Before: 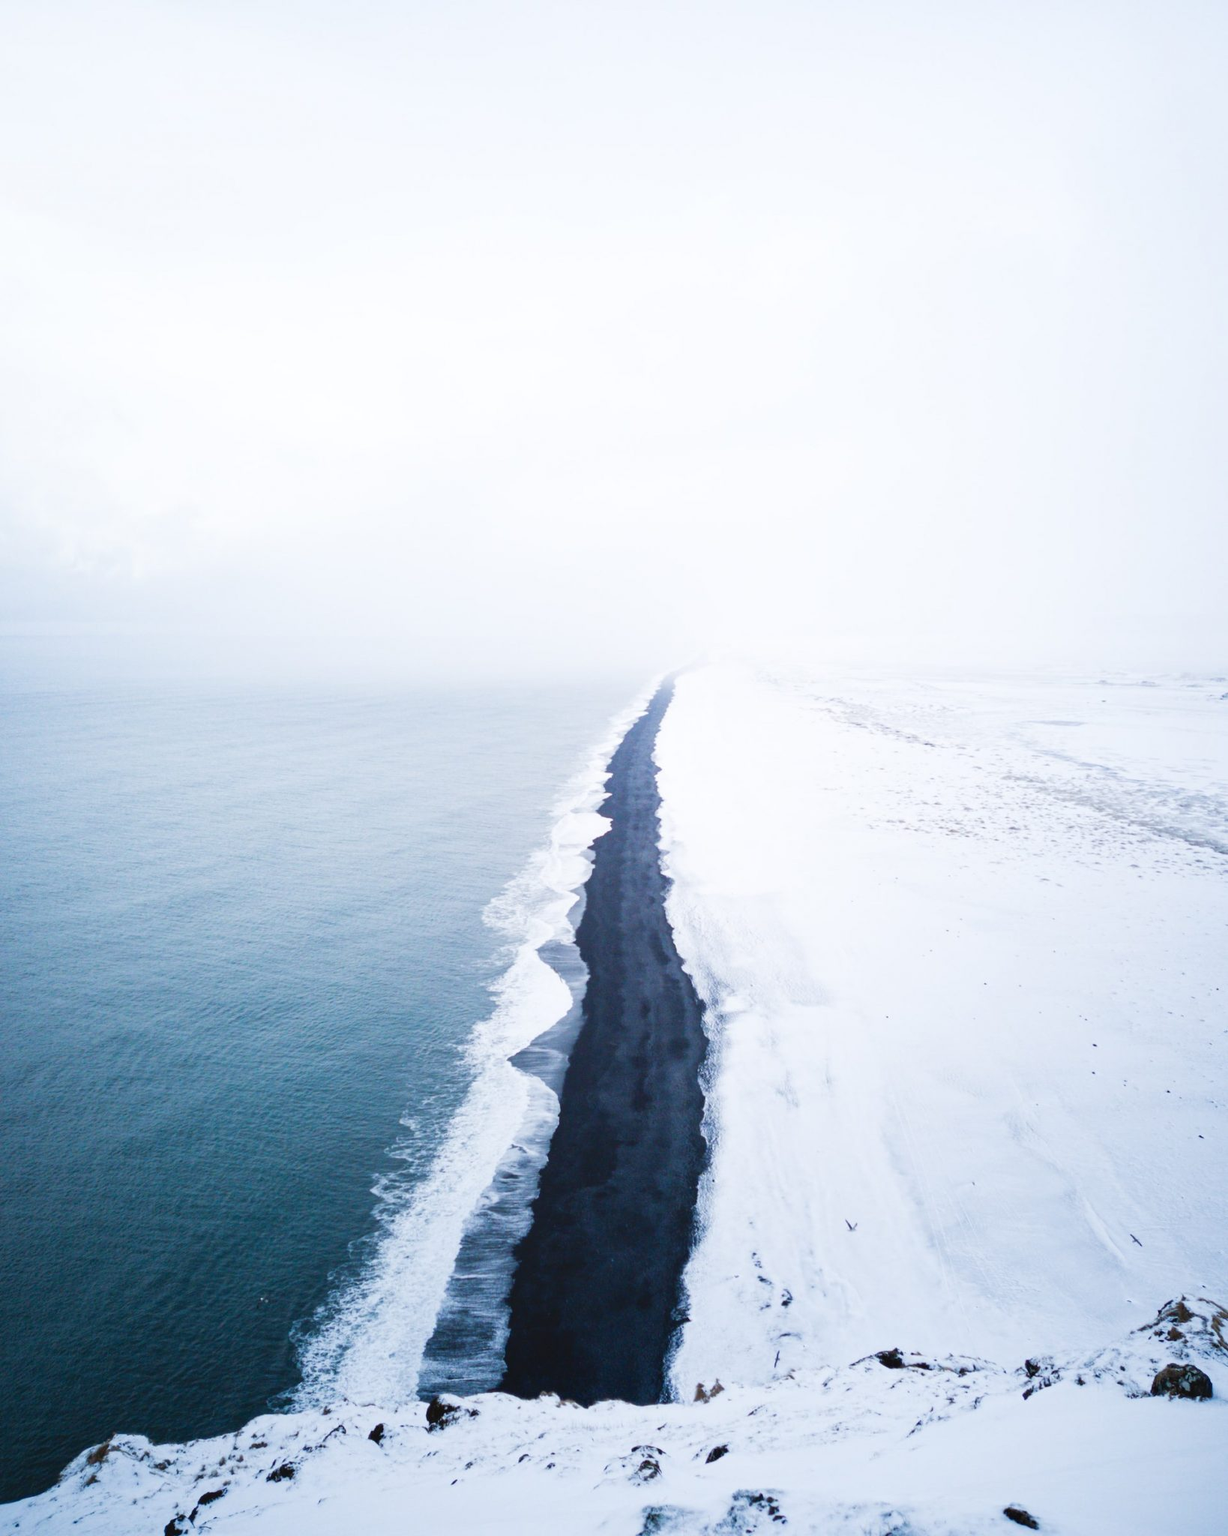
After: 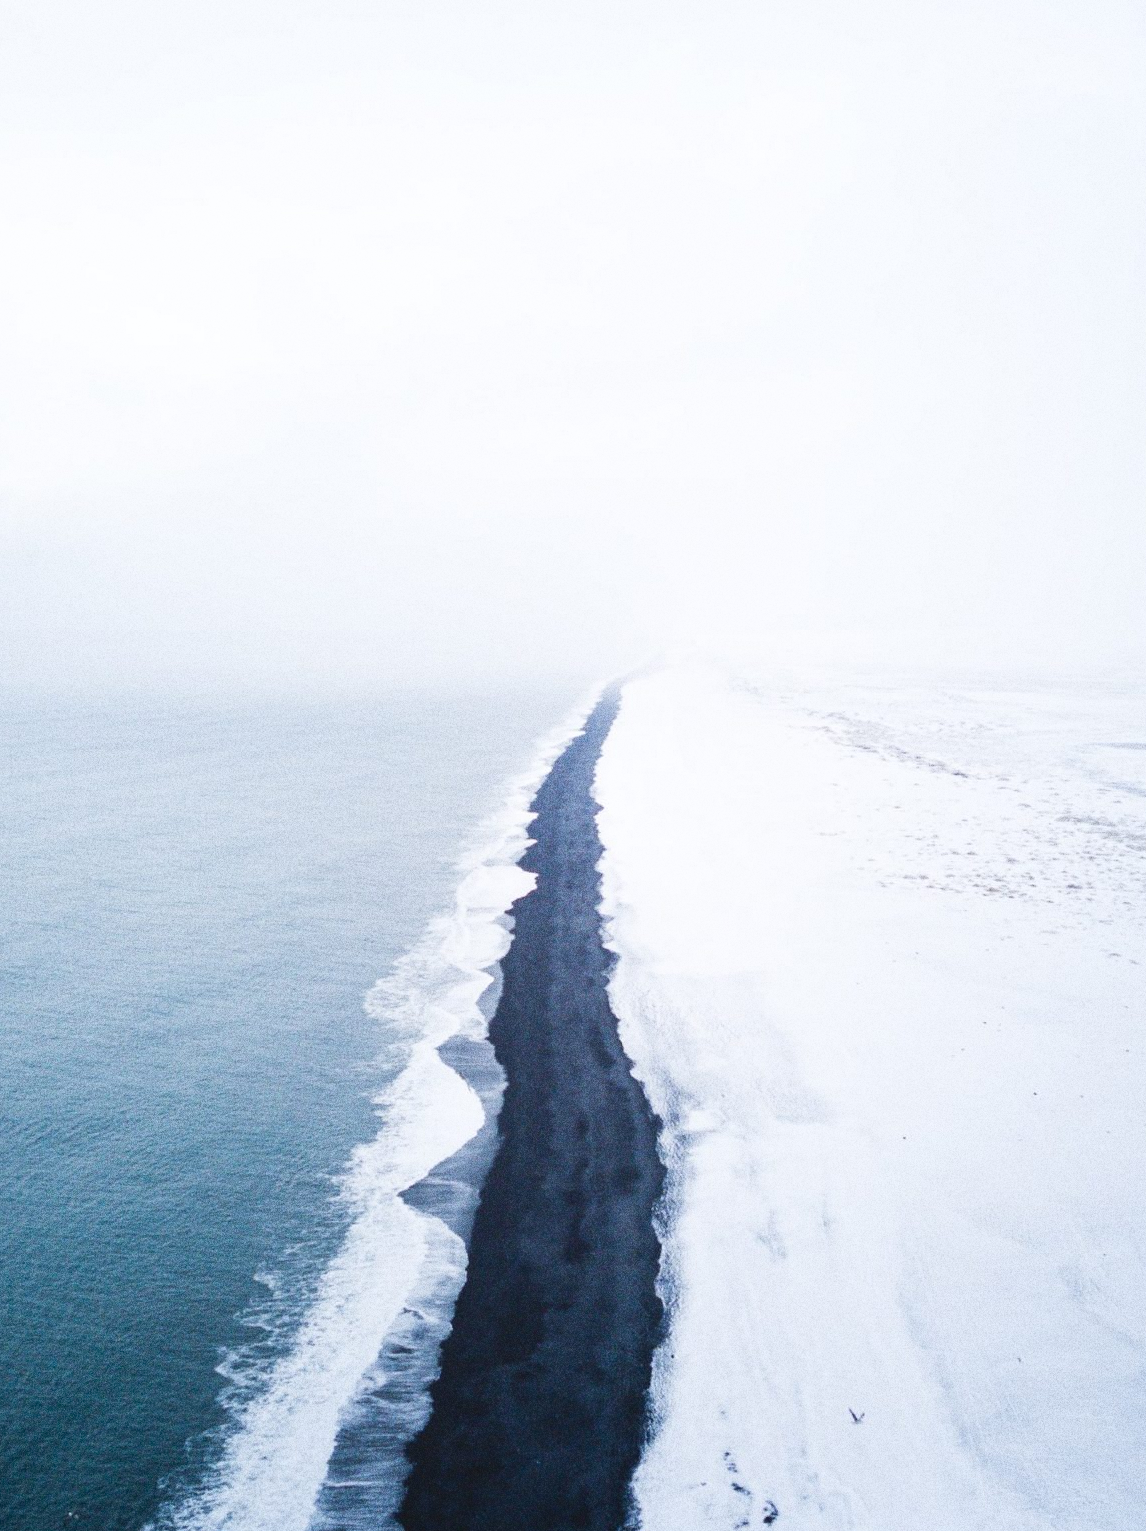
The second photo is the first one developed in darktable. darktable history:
crop and rotate: left 17.046%, top 10.659%, right 12.989%, bottom 14.553%
grain: strength 49.07%
